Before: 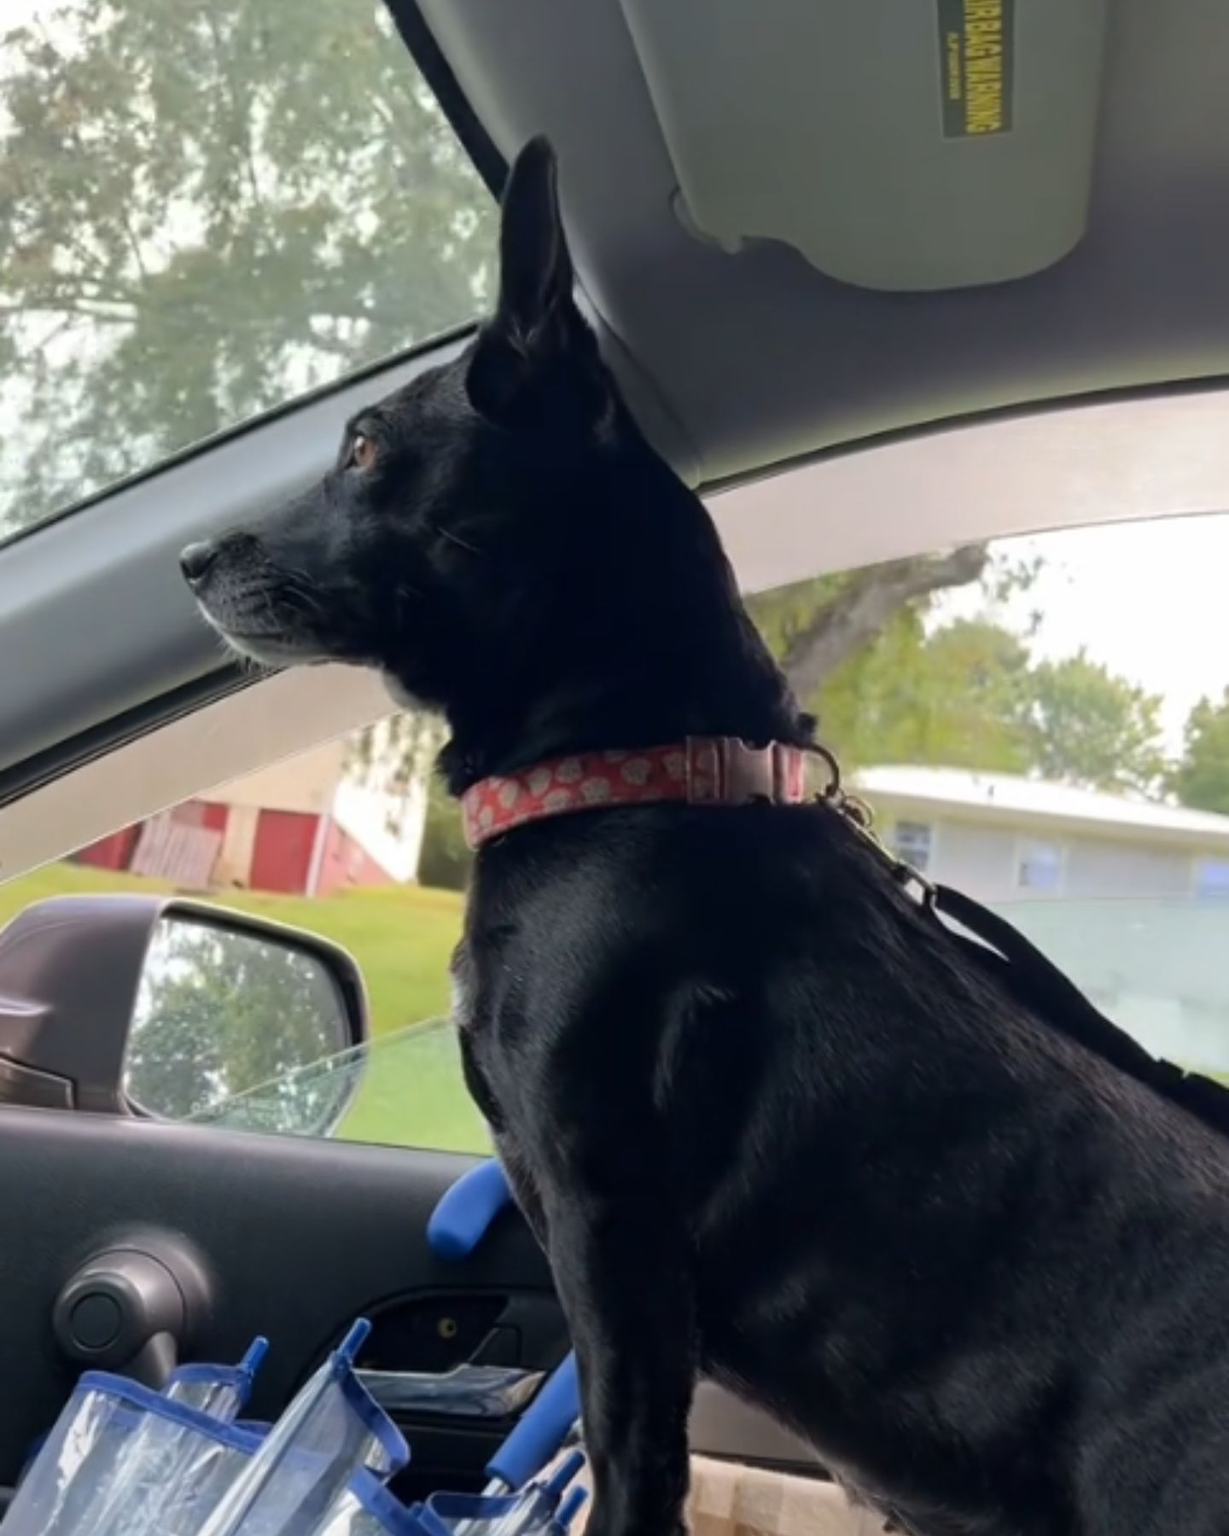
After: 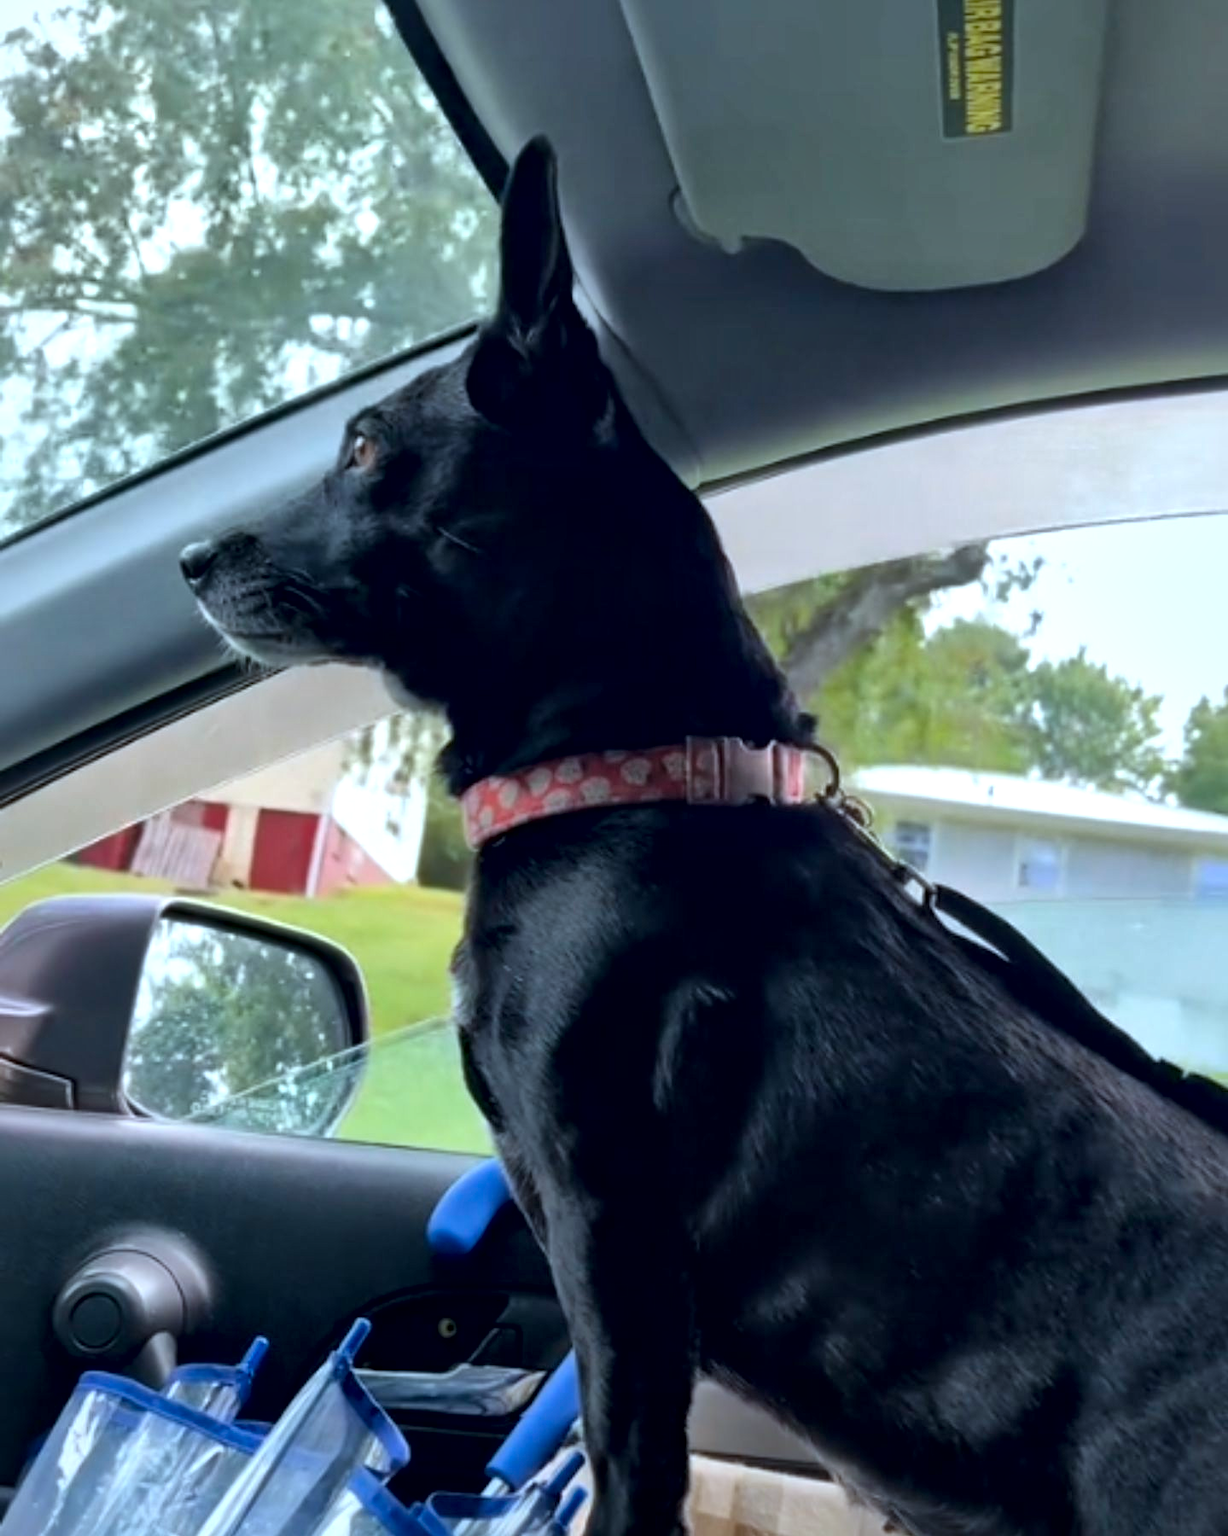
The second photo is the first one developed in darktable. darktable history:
color balance rgb: perceptual saturation grading › global saturation 7.042%, perceptual saturation grading › shadows 4.138%, global vibrance 20%
local contrast: mode bilateral grid, contrast 70, coarseness 76, detail 180%, midtone range 0.2
color calibration: gray › normalize channels true, illuminant Planckian (black body), x 0.375, y 0.374, temperature 4105.44 K, gamut compression 0.014
